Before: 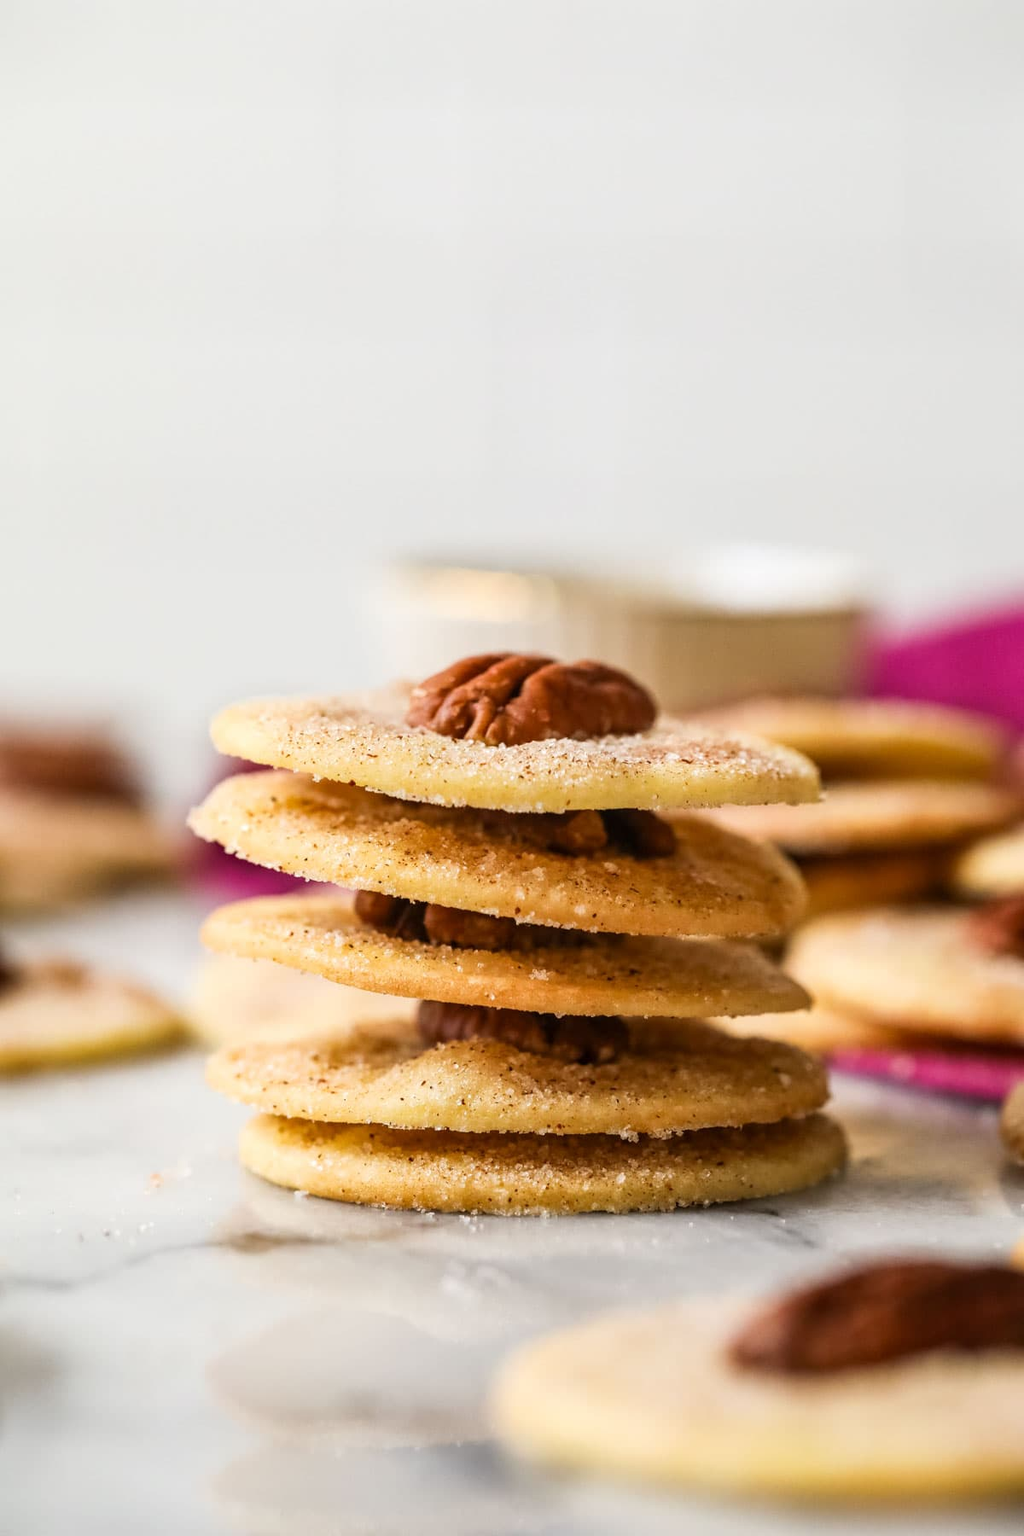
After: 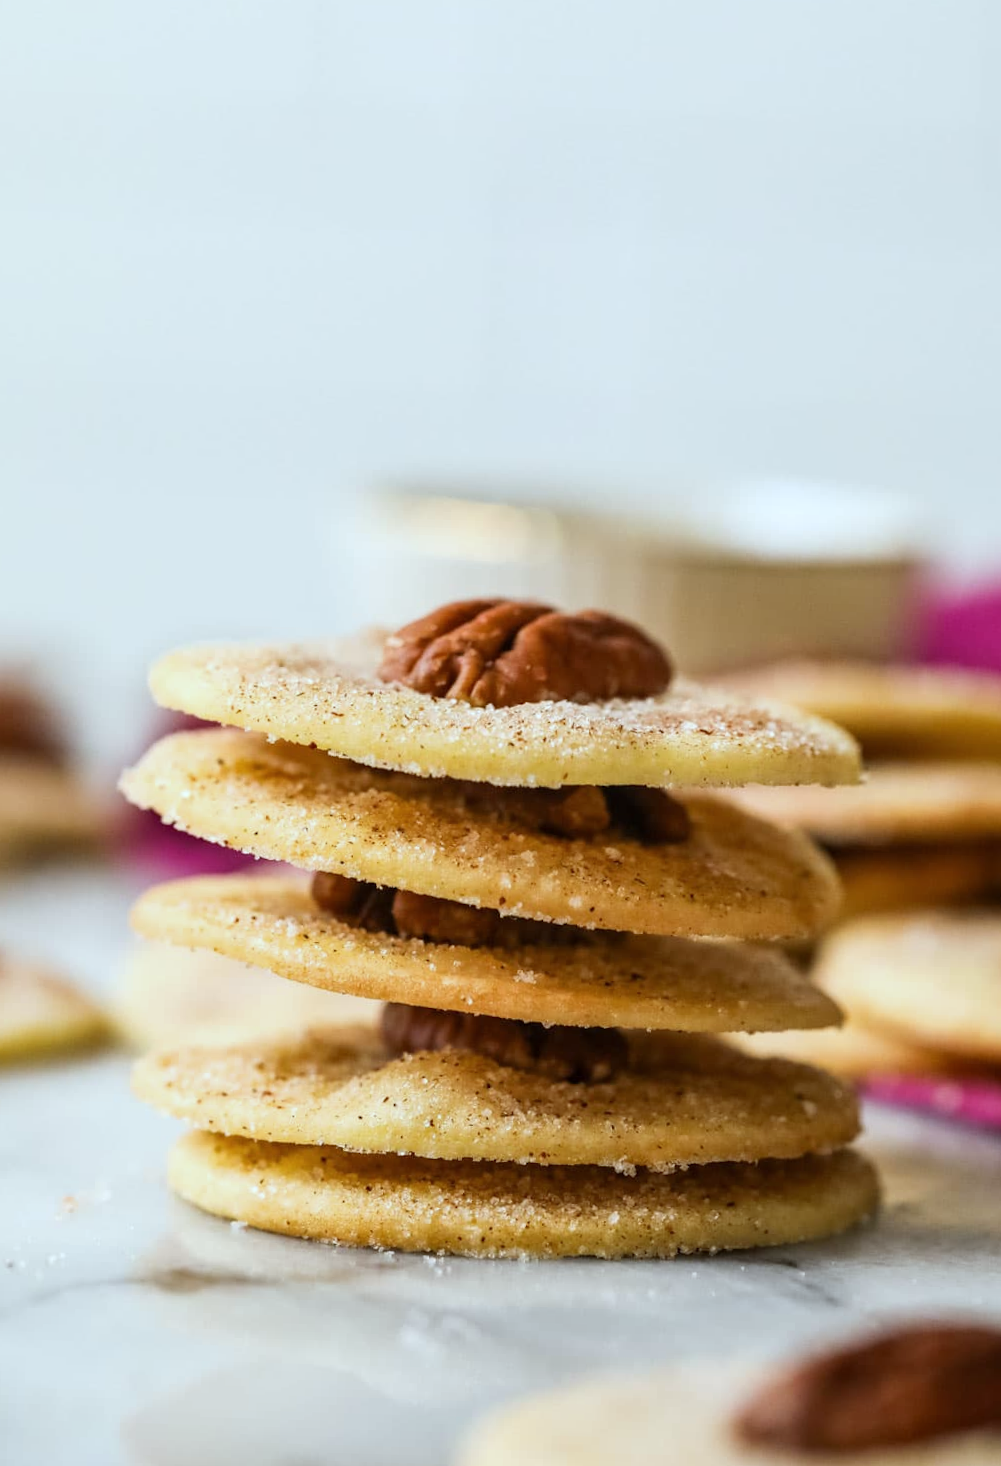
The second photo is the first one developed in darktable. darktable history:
crop and rotate: left 10.071%, top 10.071%, right 10.02%, bottom 10.02%
white balance: red 0.925, blue 1.046
color correction: saturation 0.98
rotate and perspective: rotation 1.72°, automatic cropping off
